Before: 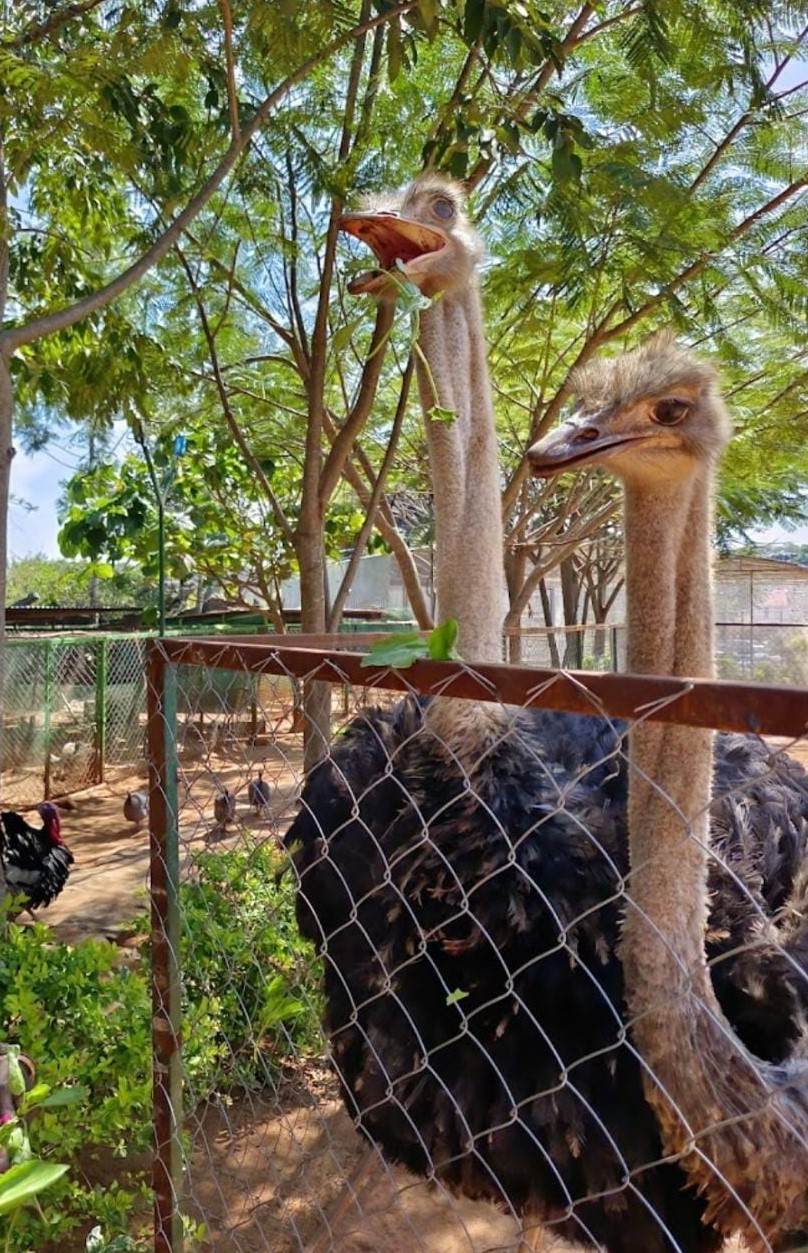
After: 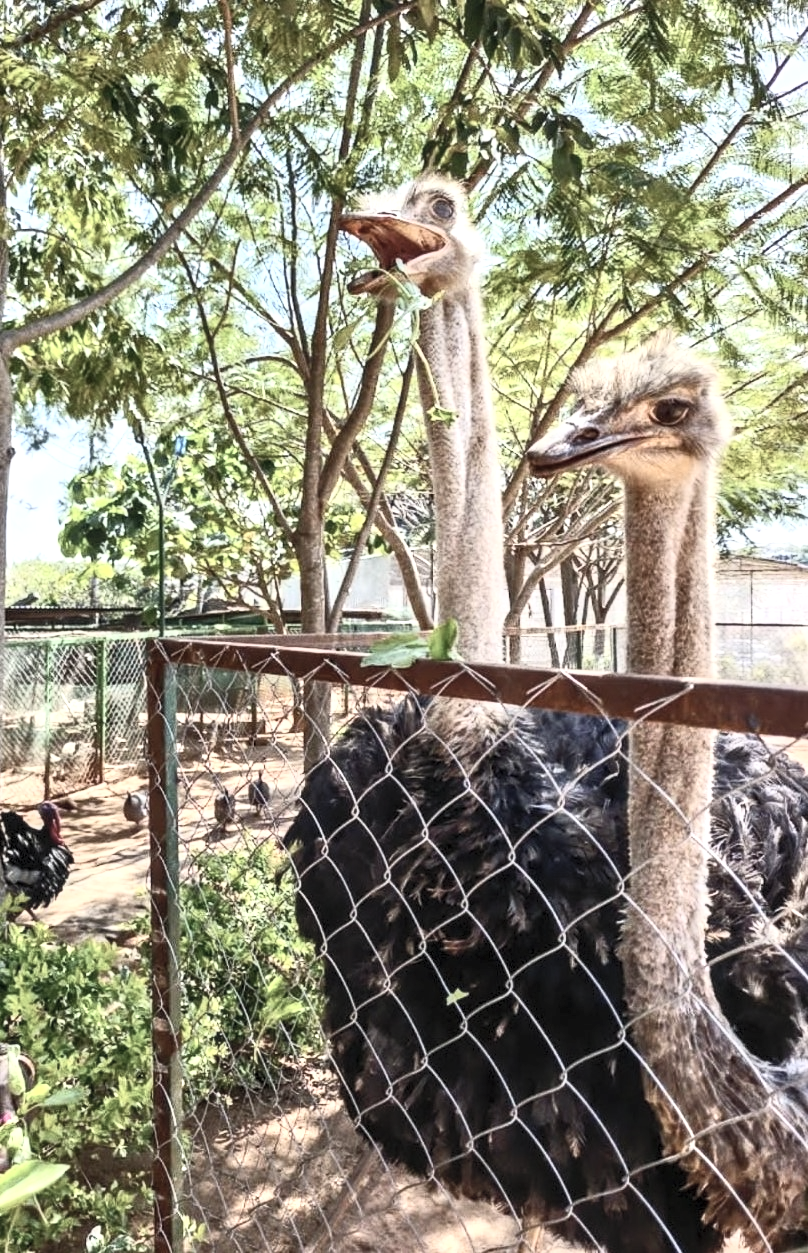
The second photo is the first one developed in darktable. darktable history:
contrast brightness saturation: contrast 0.553, brightness 0.571, saturation -0.348
local contrast: highlights 63%, detail 143%, midtone range 0.43
